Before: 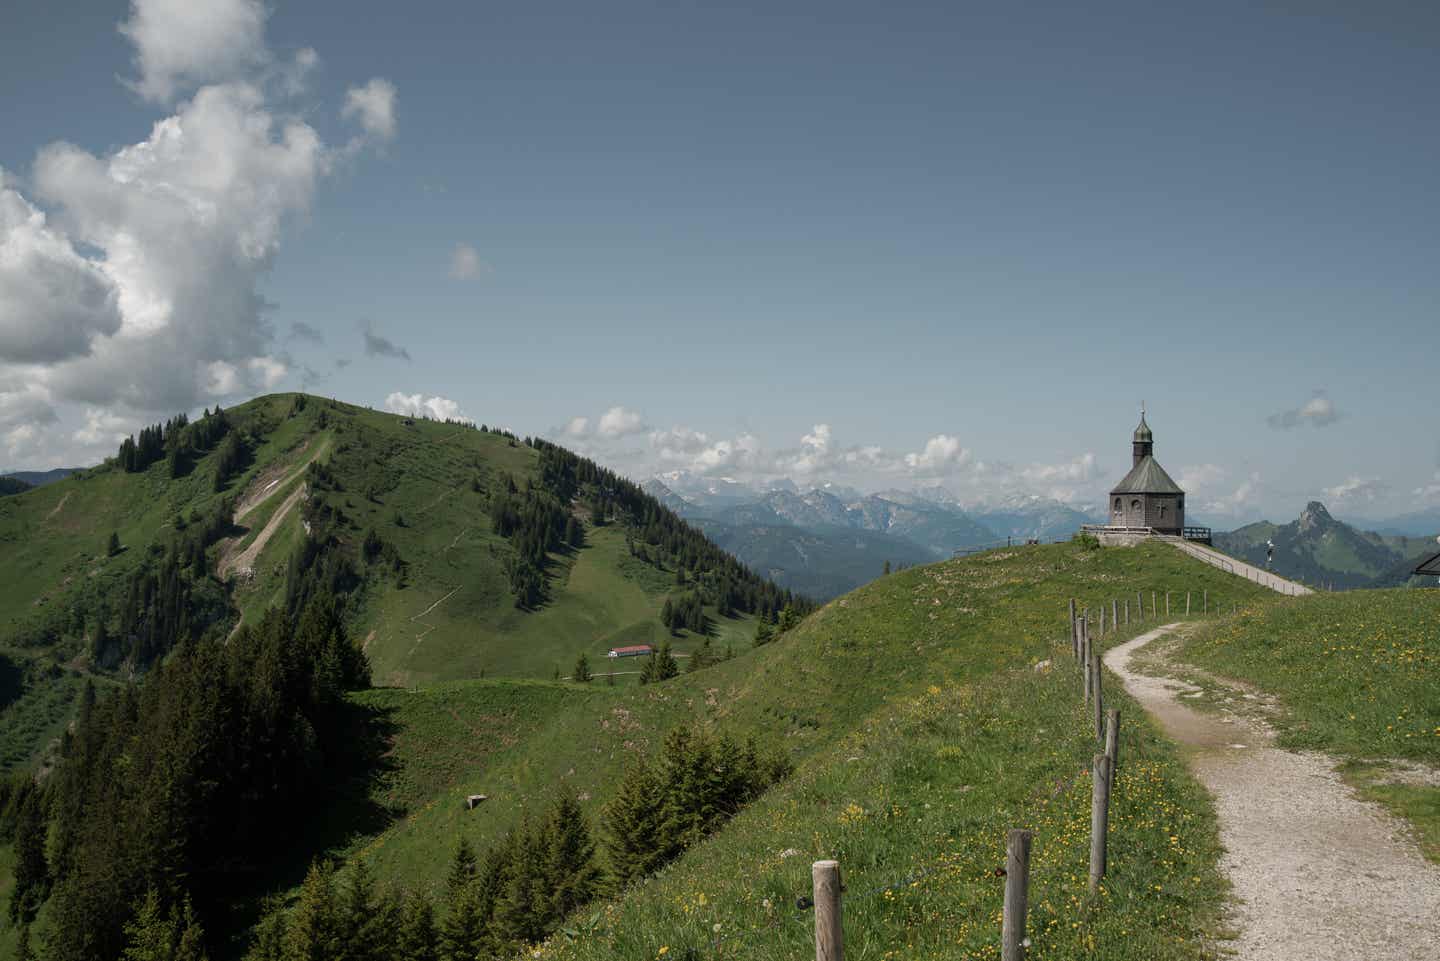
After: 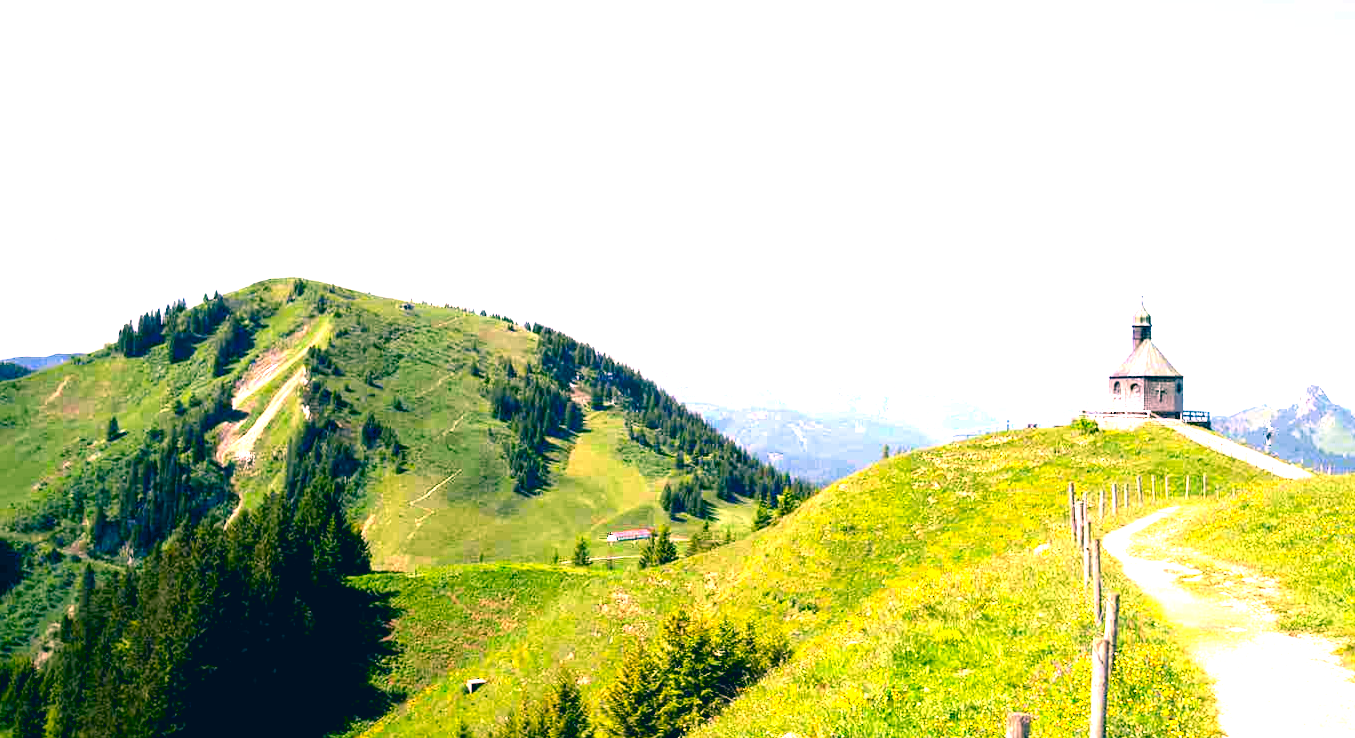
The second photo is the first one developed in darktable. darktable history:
crop and rotate: angle 0.054°, top 12.056%, right 5.712%, bottom 11%
exposure: black level correction 0.001, exposure 1.653 EV, compensate highlight preservation false
color balance rgb: global offset › luminance -1.449%, perceptual saturation grading › global saturation 0.965%, contrast 4.982%
contrast brightness saturation: contrast 0.126, brightness -0.055, saturation 0.161
tone equalizer: -8 EV -1.05 EV, -7 EV -1.02 EV, -6 EV -0.888 EV, -5 EV -0.607 EV, -3 EV 0.561 EV, -2 EV 0.846 EV, -1 EV 0.986 EV, +0 EV 1.07 EV, smoothing diameter 24.8%, edges refinement/feathering 6.51, preserve details guided filter
color correction: highlights a* 17.23, highlights b* 0.276, shadows a* -15.29, shadows b* -14.14, saturation 1.45
